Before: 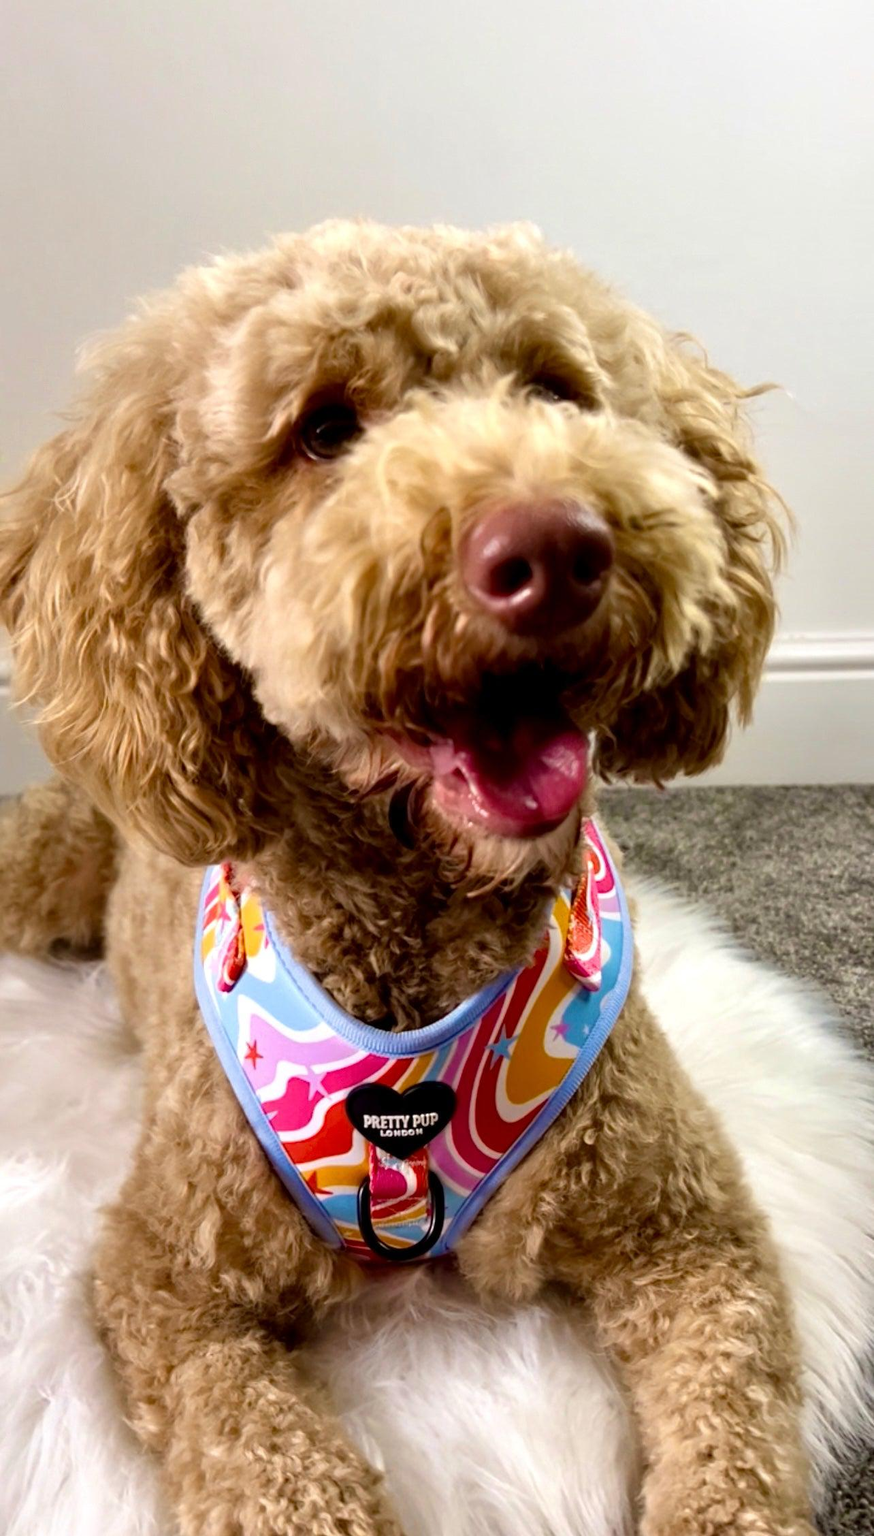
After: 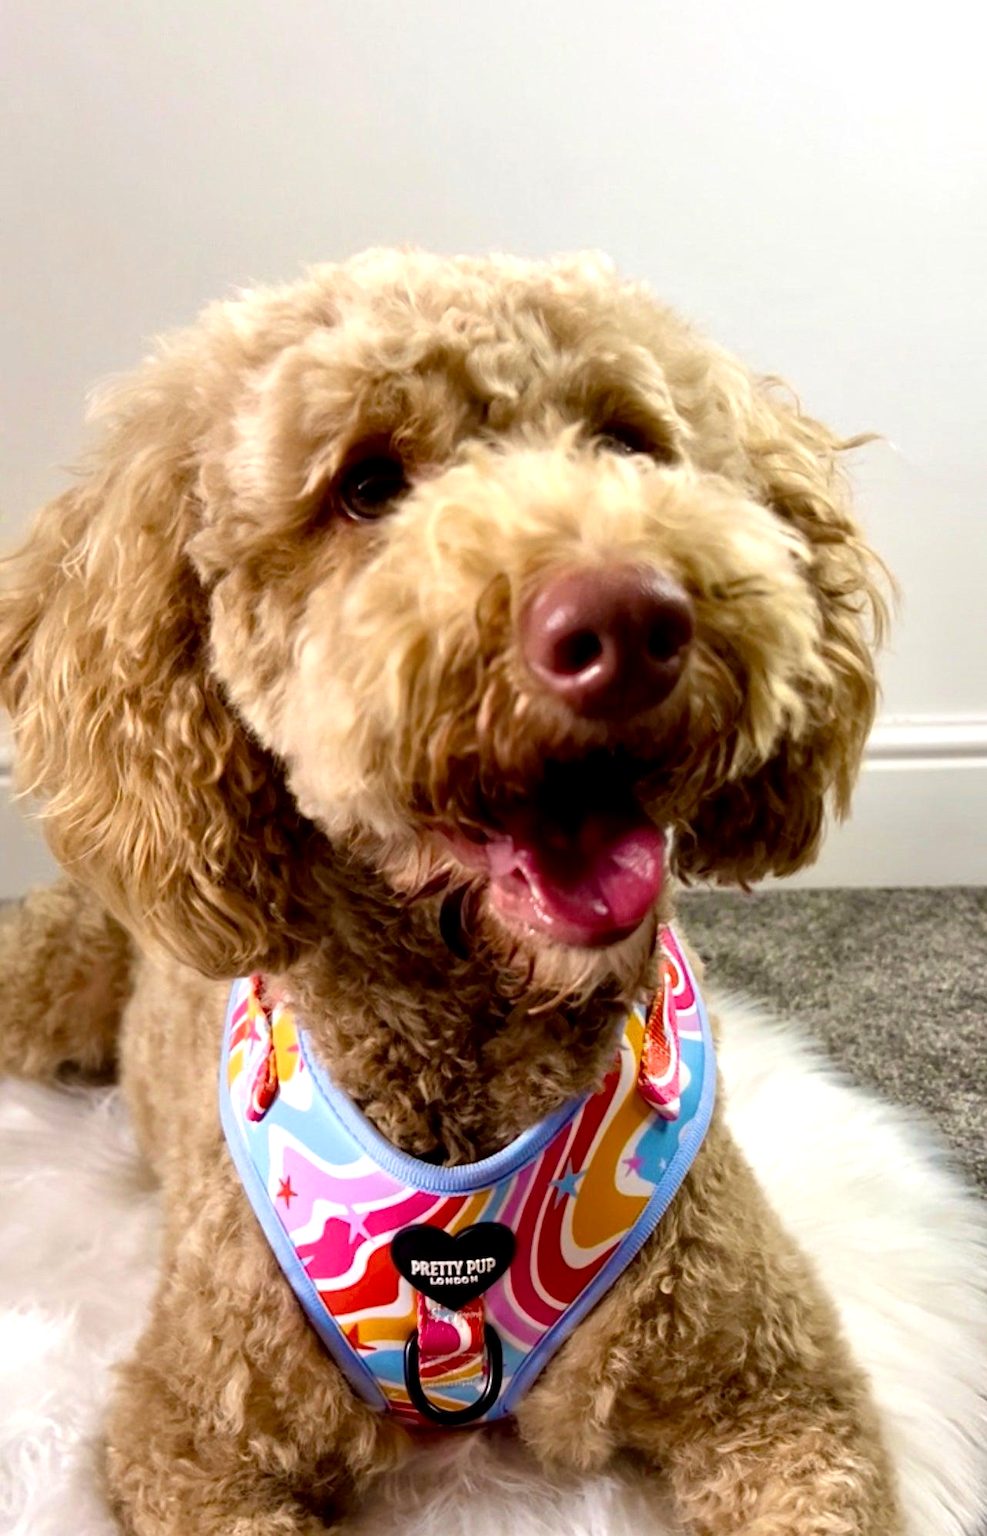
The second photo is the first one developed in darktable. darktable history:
rotate and perspective: crop left 0, crop top 0
white balance: emerald 1
crop and rotate: top 0%, bottom 11.49%
exposure: black level correction 0.001, exposure 0.191 EV, compensate highlight preservation false
